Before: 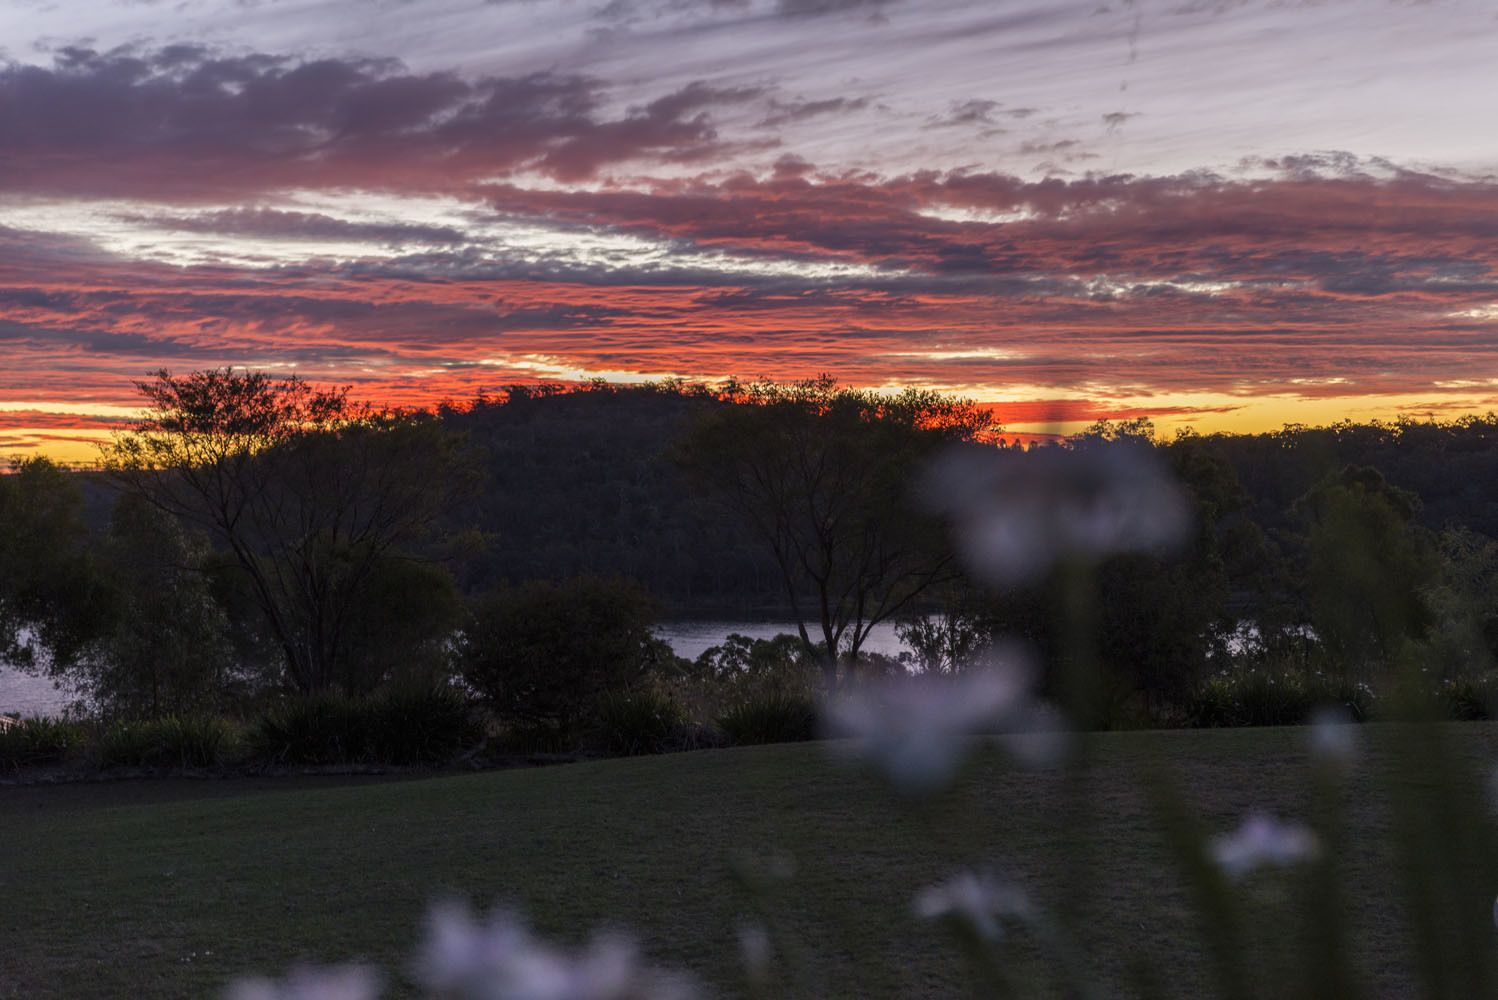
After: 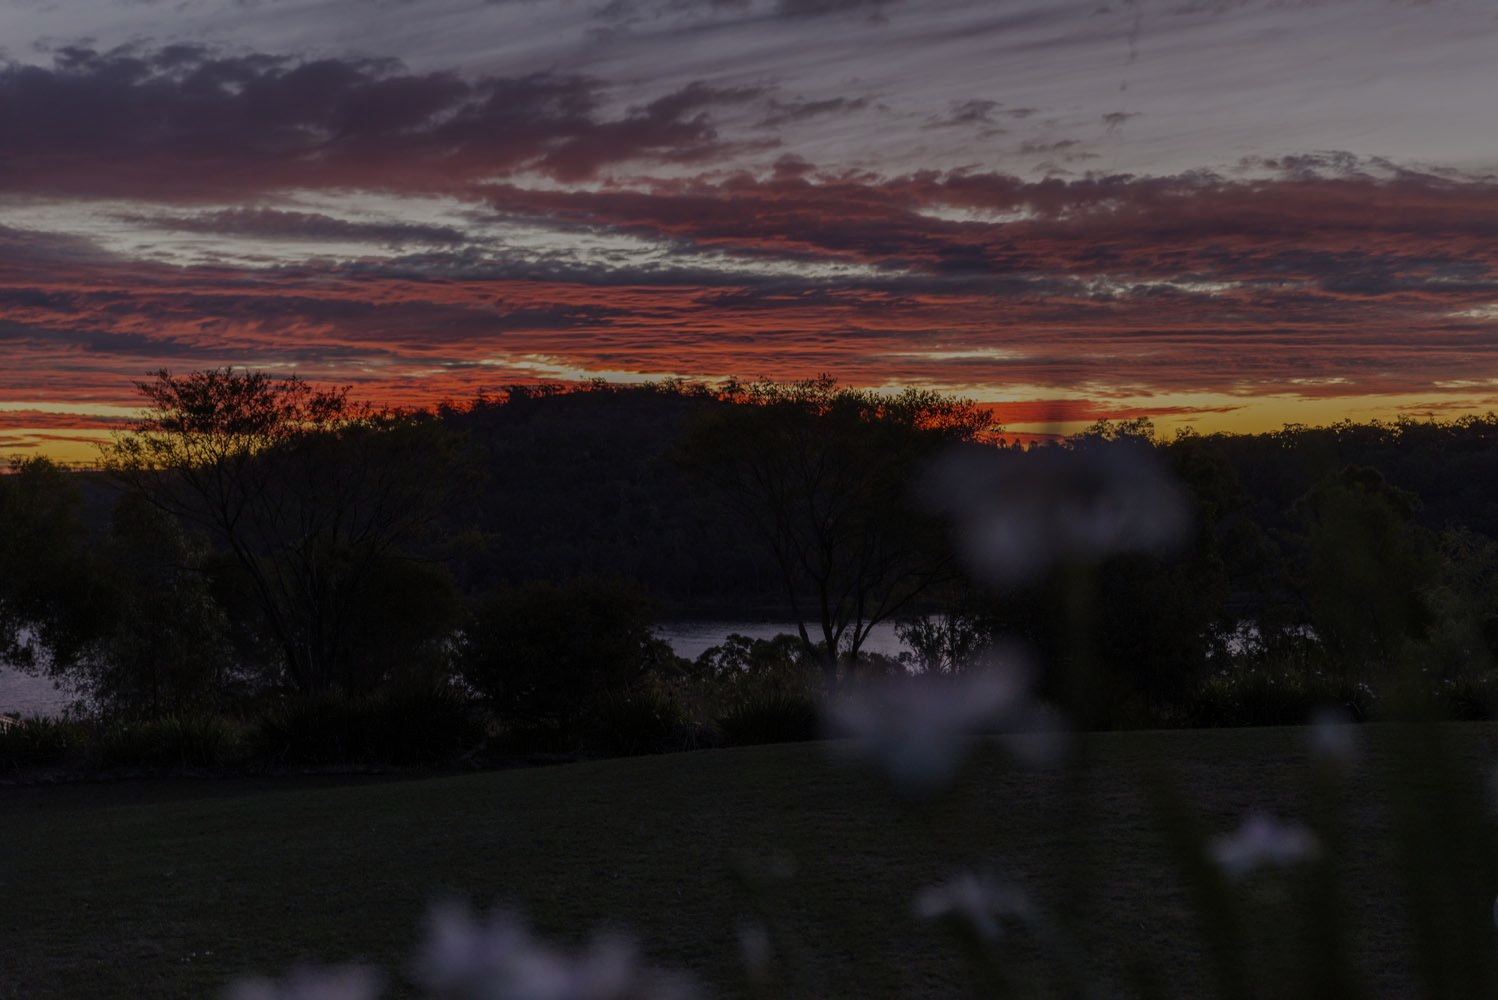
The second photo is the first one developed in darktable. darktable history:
exposure: exposure -1.495 EV, compensate exposure bias true, compensate highlight preservation false
